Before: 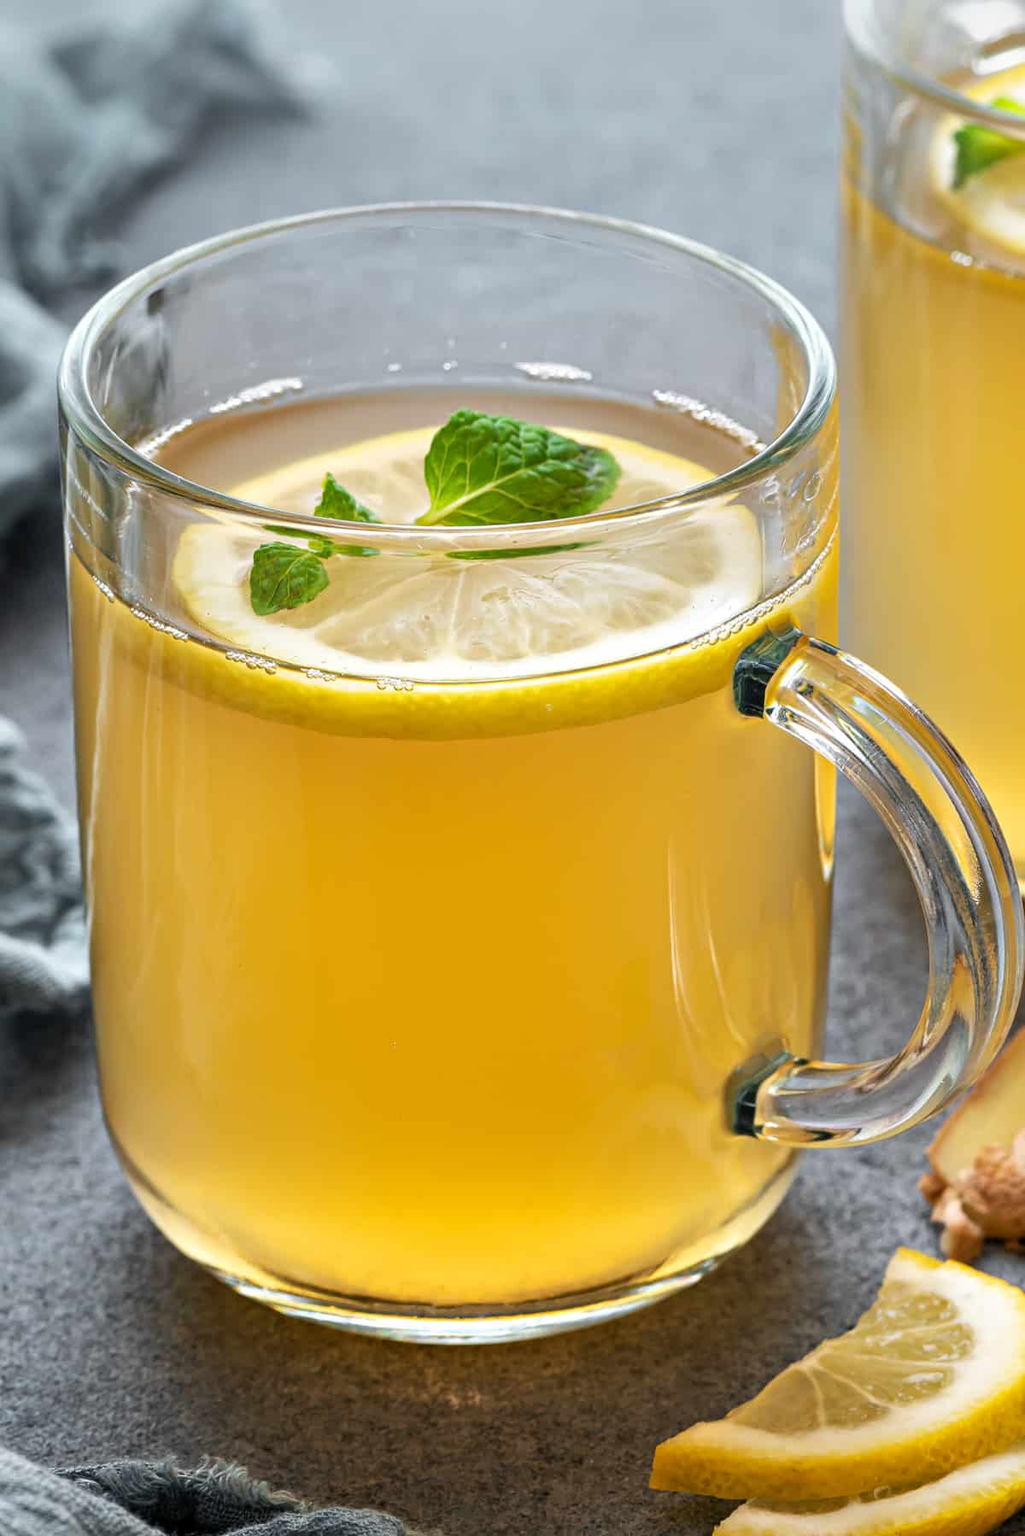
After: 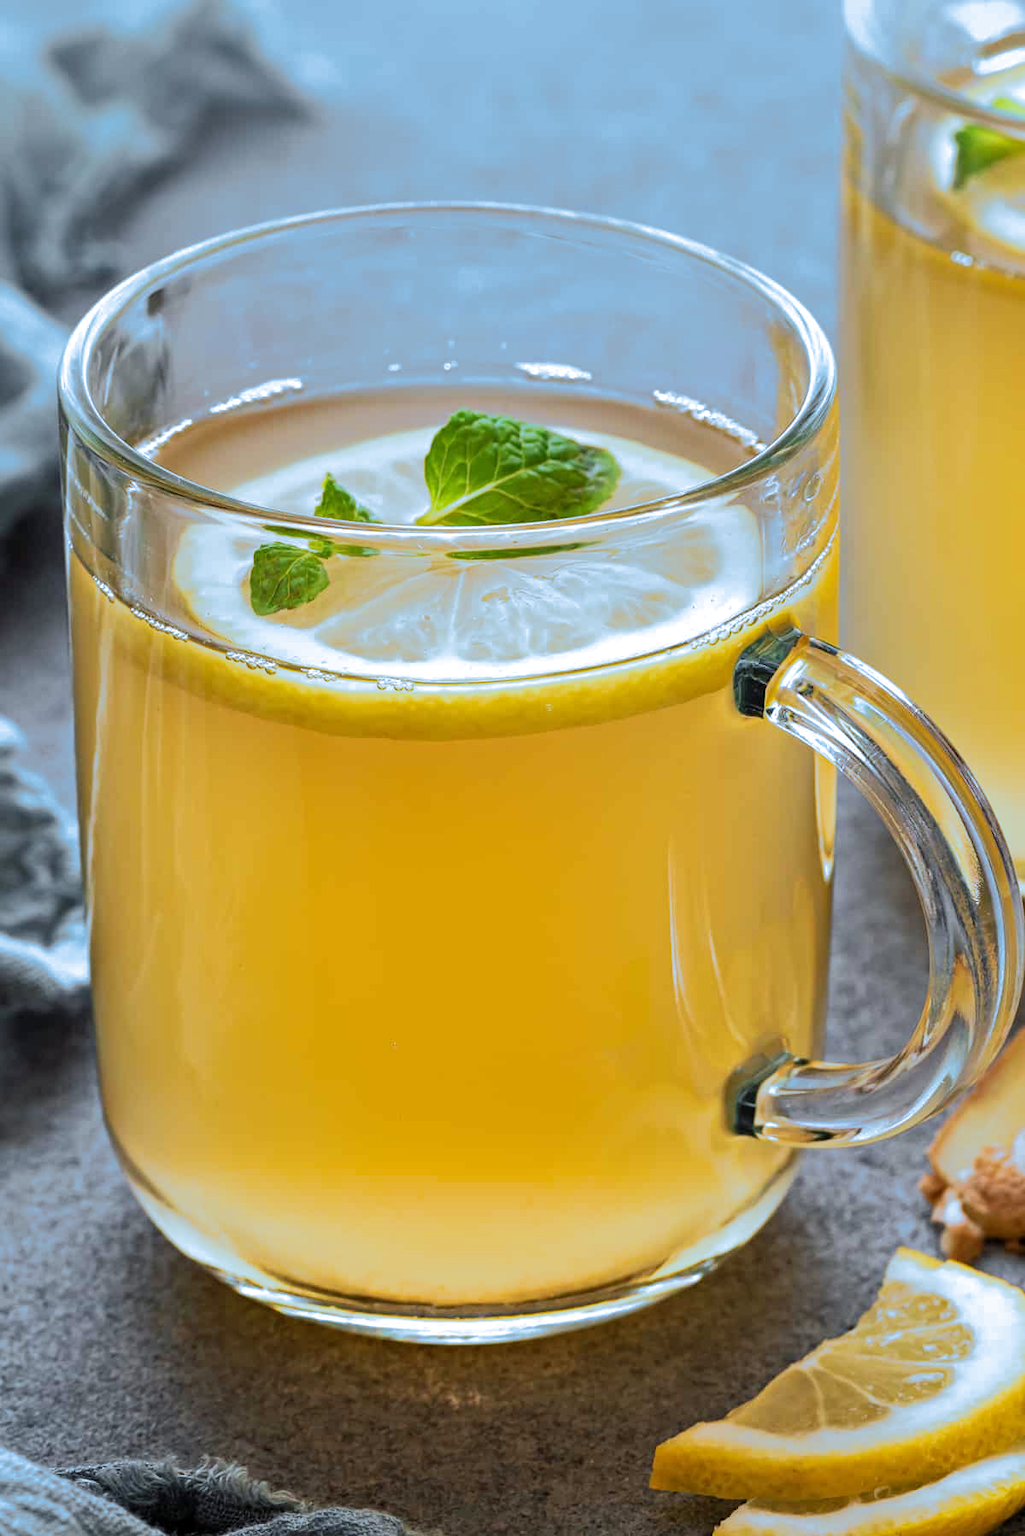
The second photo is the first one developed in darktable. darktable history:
white balance: red 0.974, blue 1.044
split-toning: shadows › hue 351.18°, shadows › saturation 0.86, highlights › hue 218.82°, highlights › saturation 0.73, balance -19.167
